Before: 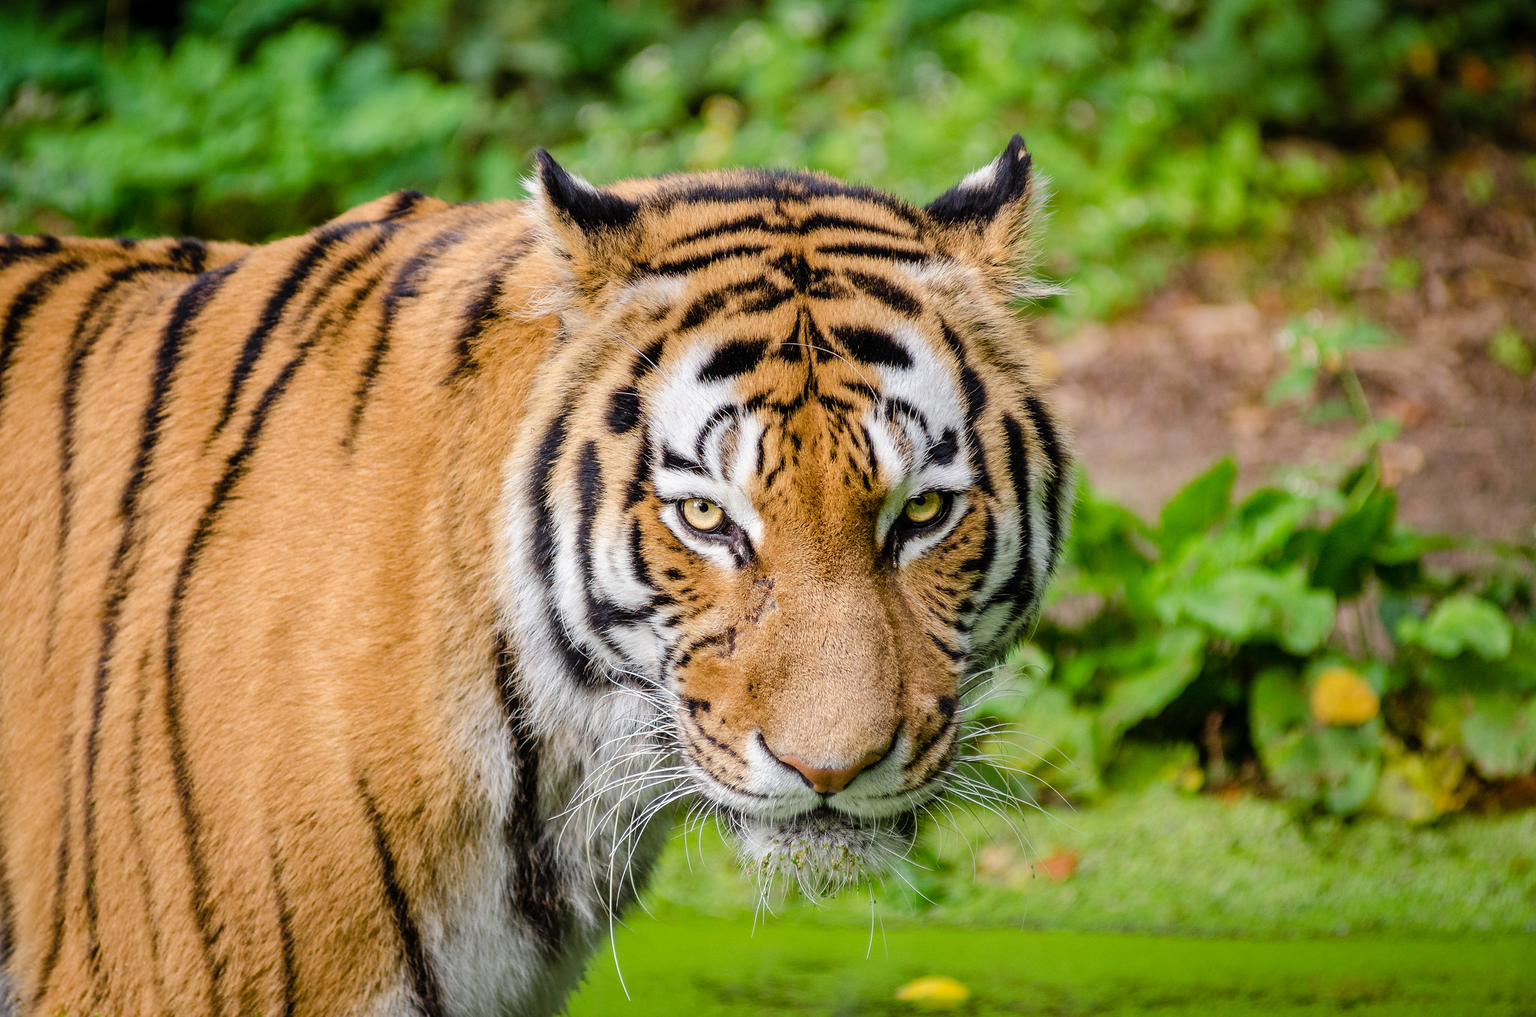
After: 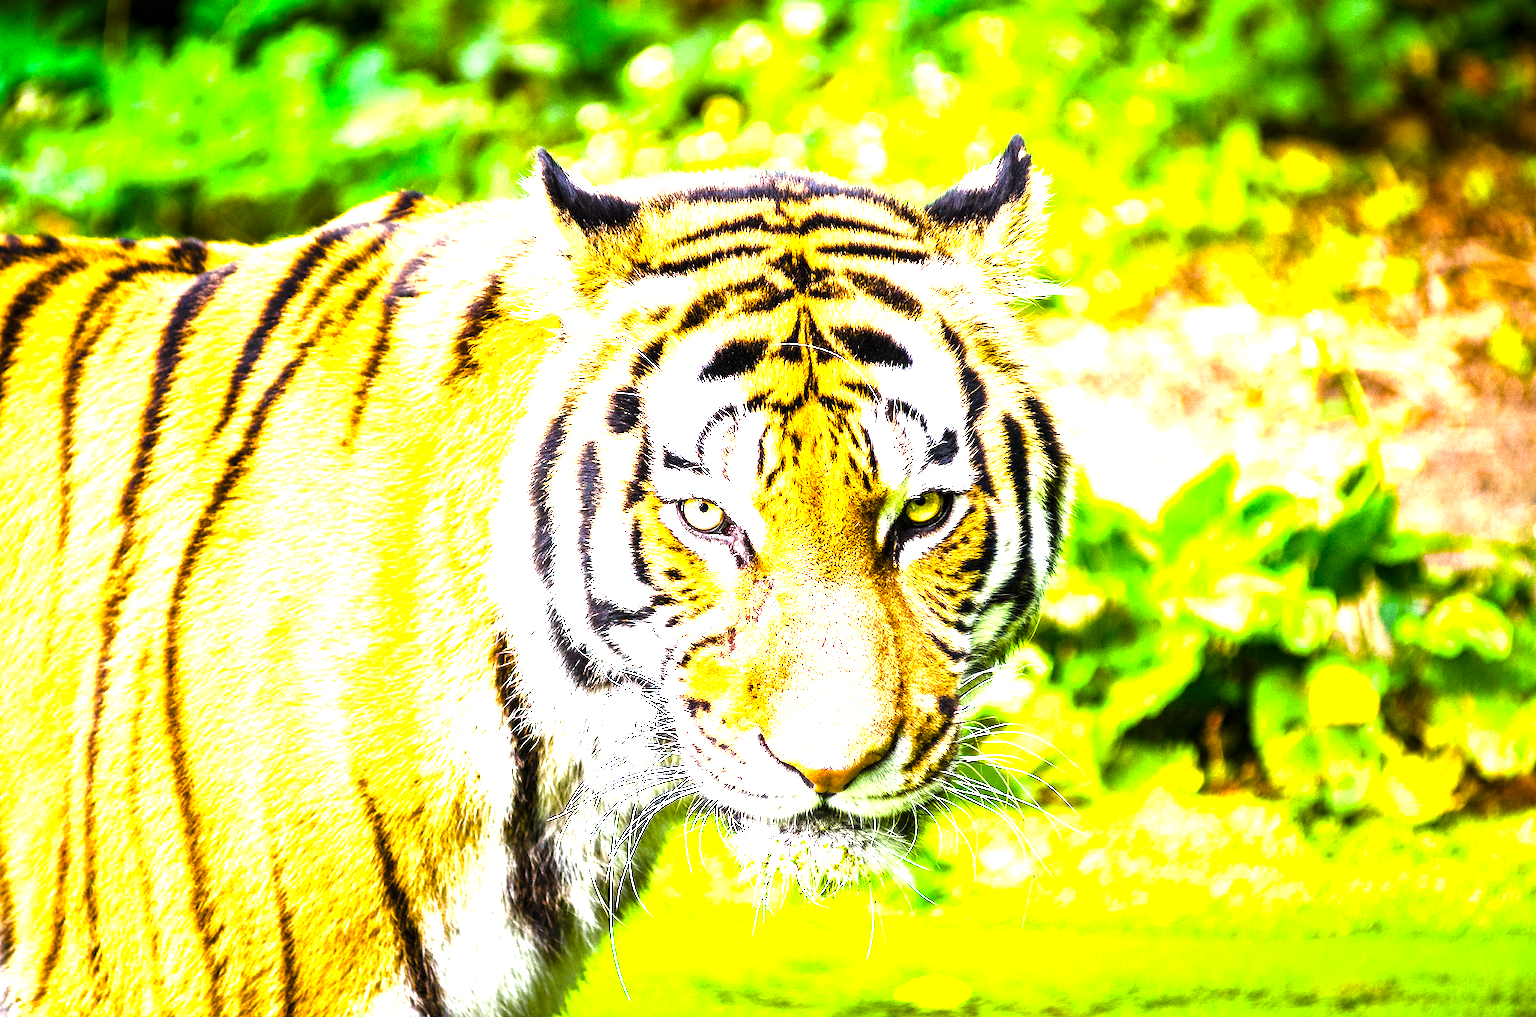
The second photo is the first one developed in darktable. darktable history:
color balance rgb: perceptual saturation grading › global saturation 45.213%, perceptual saturation grading › highlights -50.234%, perceptual saturation grading › shadows 30.402%, perceptual brilliance grading › global brilliance 34.542%, perceptual brilliance grading › highlights 50.695%, perceptual brilliance grading › mid-tones 59.427%, perceptual brilliance grading › shadows 34.586%
